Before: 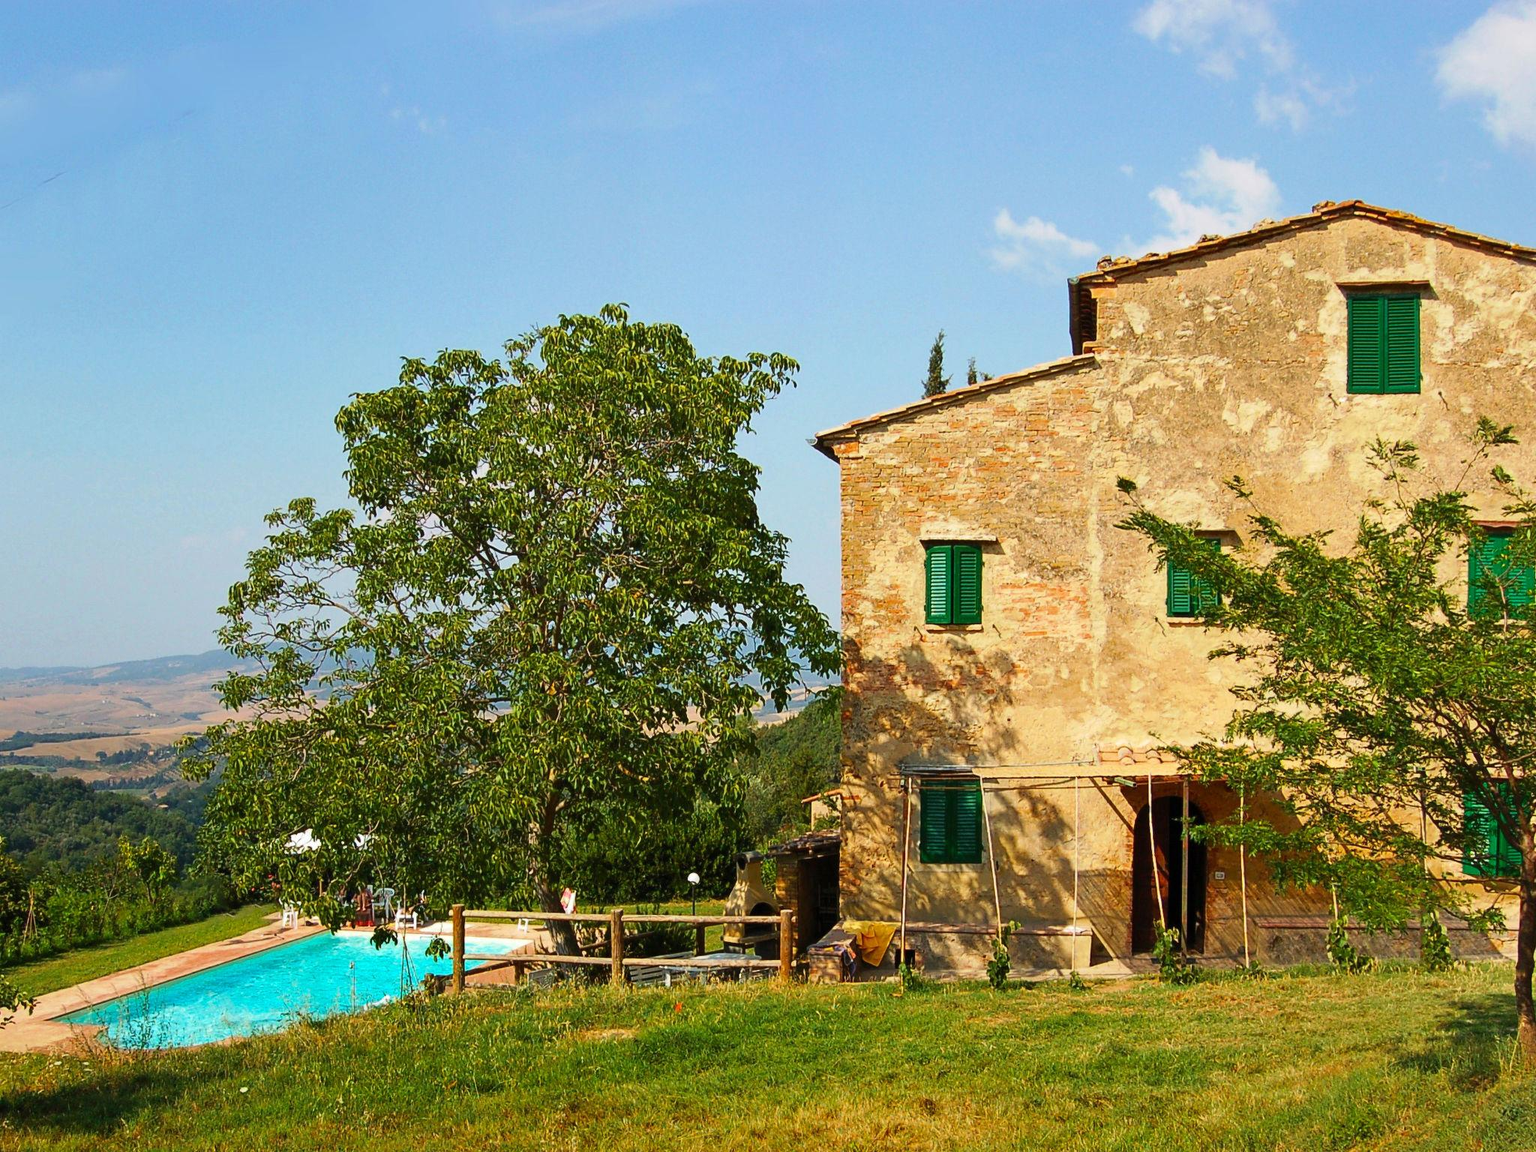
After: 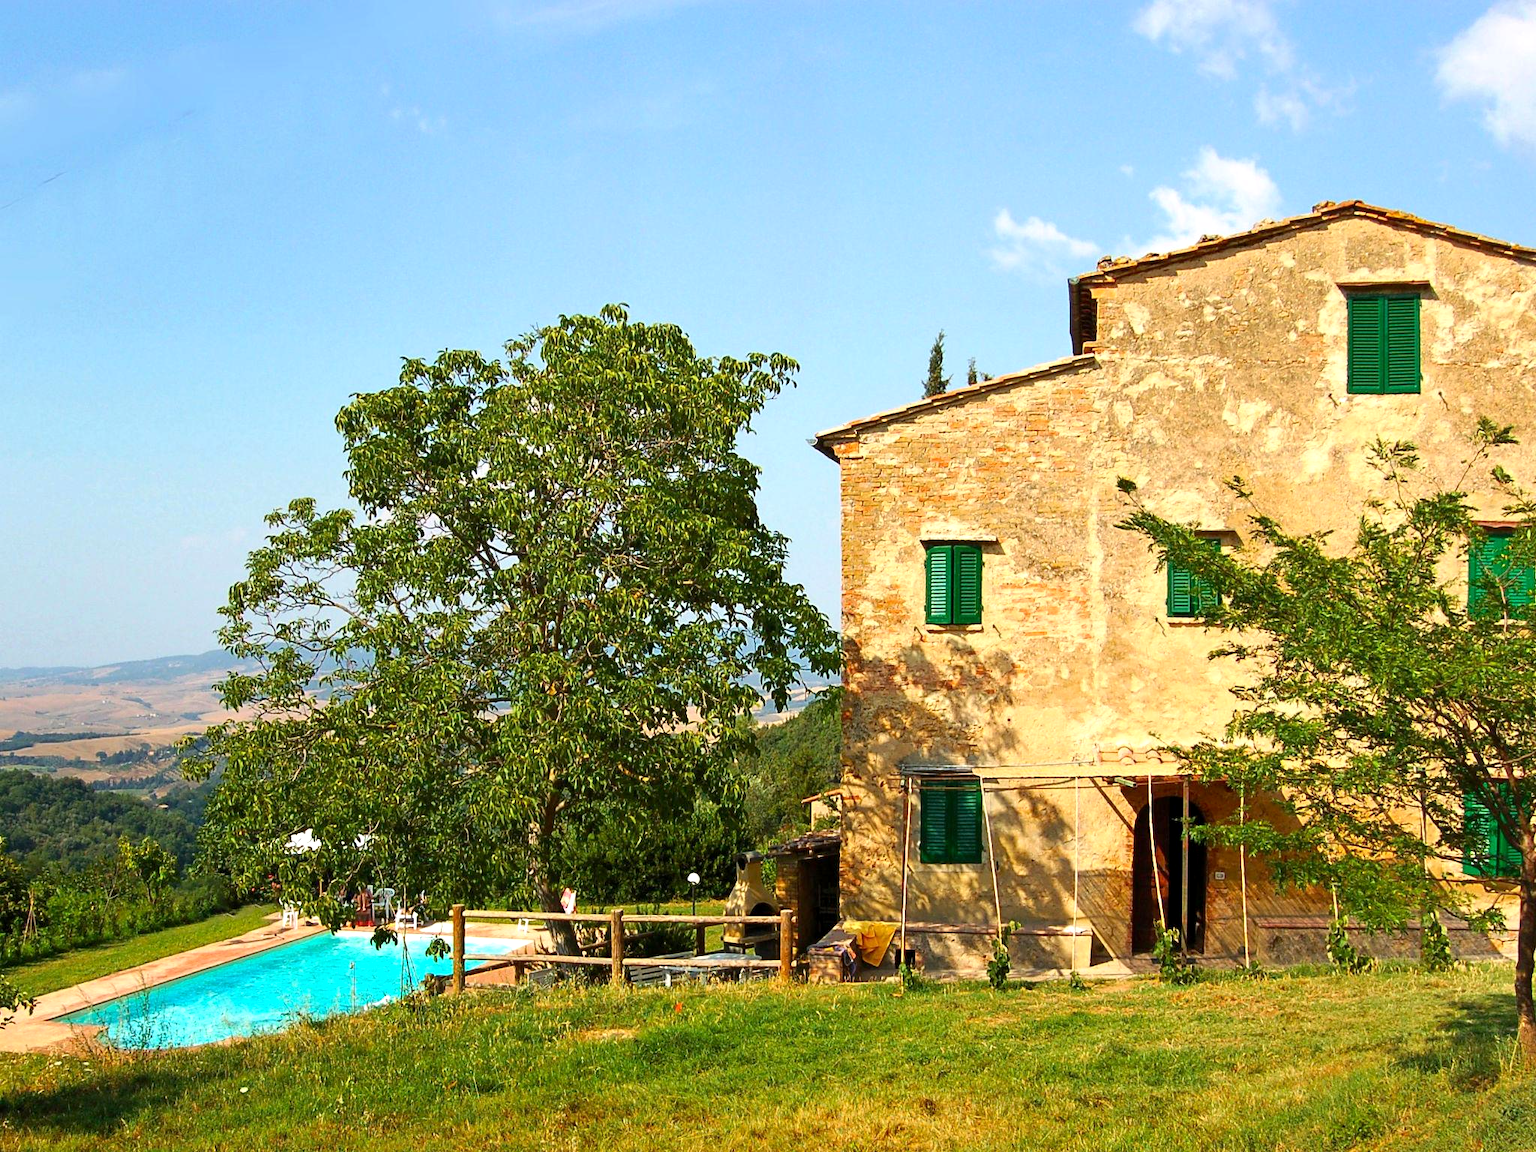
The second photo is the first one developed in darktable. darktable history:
exposure: black level correction 0.001, exposure 0.4 EV, compensate highlight preservation false
